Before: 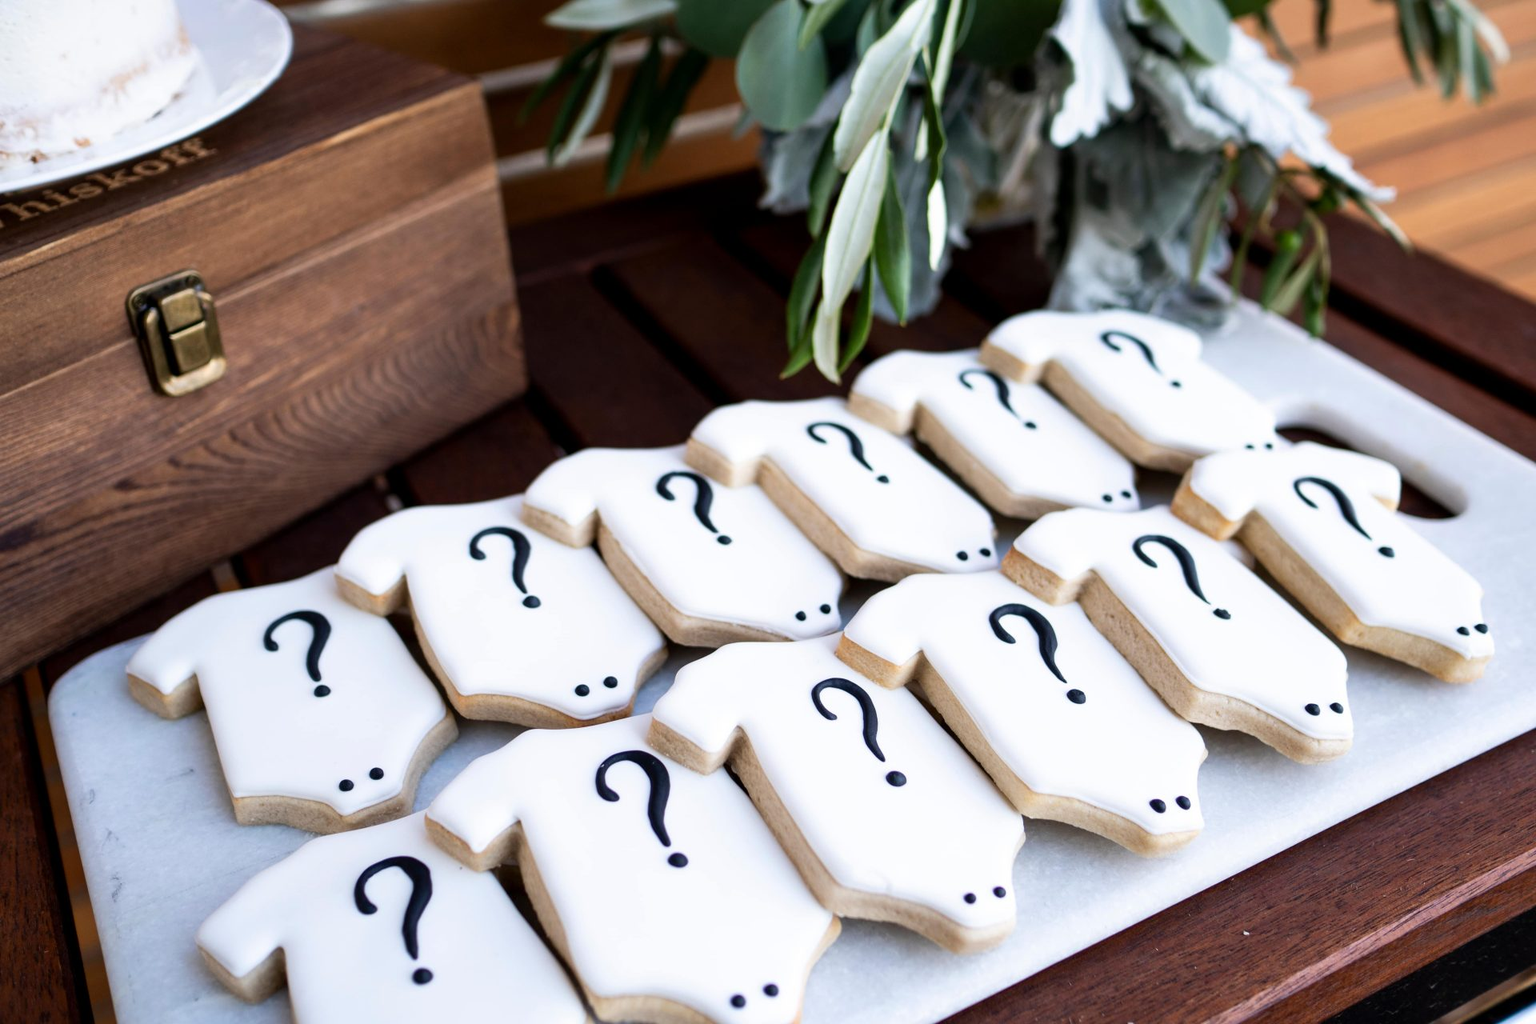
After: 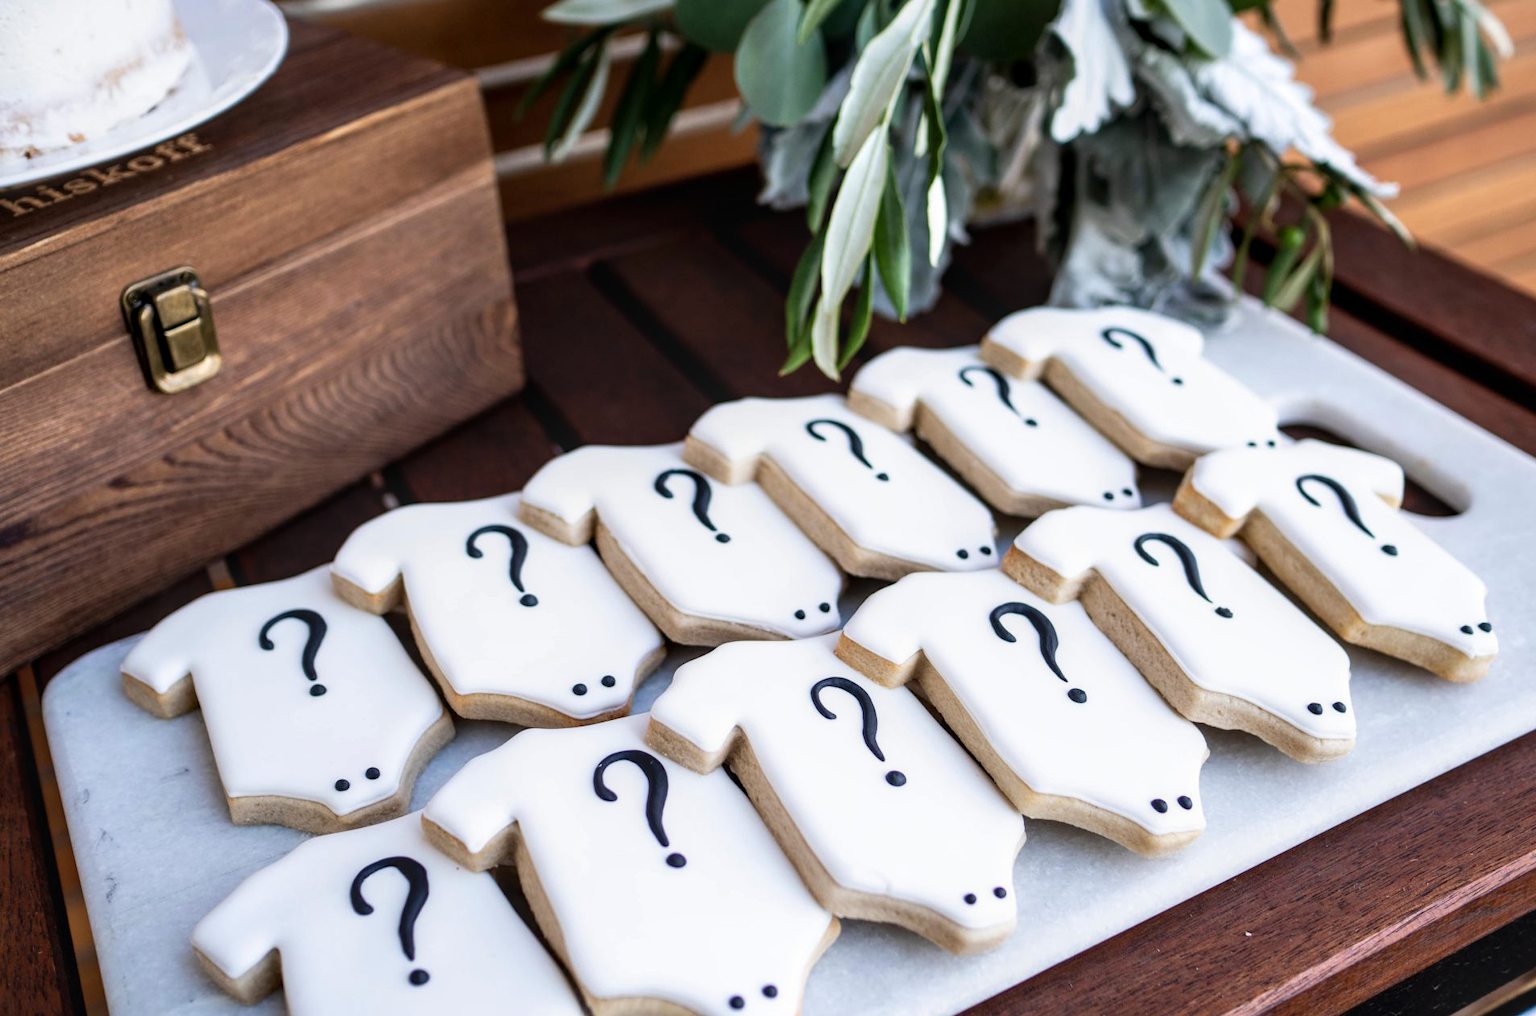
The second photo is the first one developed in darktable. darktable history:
crop: left 0.454%, top 0.599%, right 0.198%, bottom 0.797%
local contrast: on, module defaults
